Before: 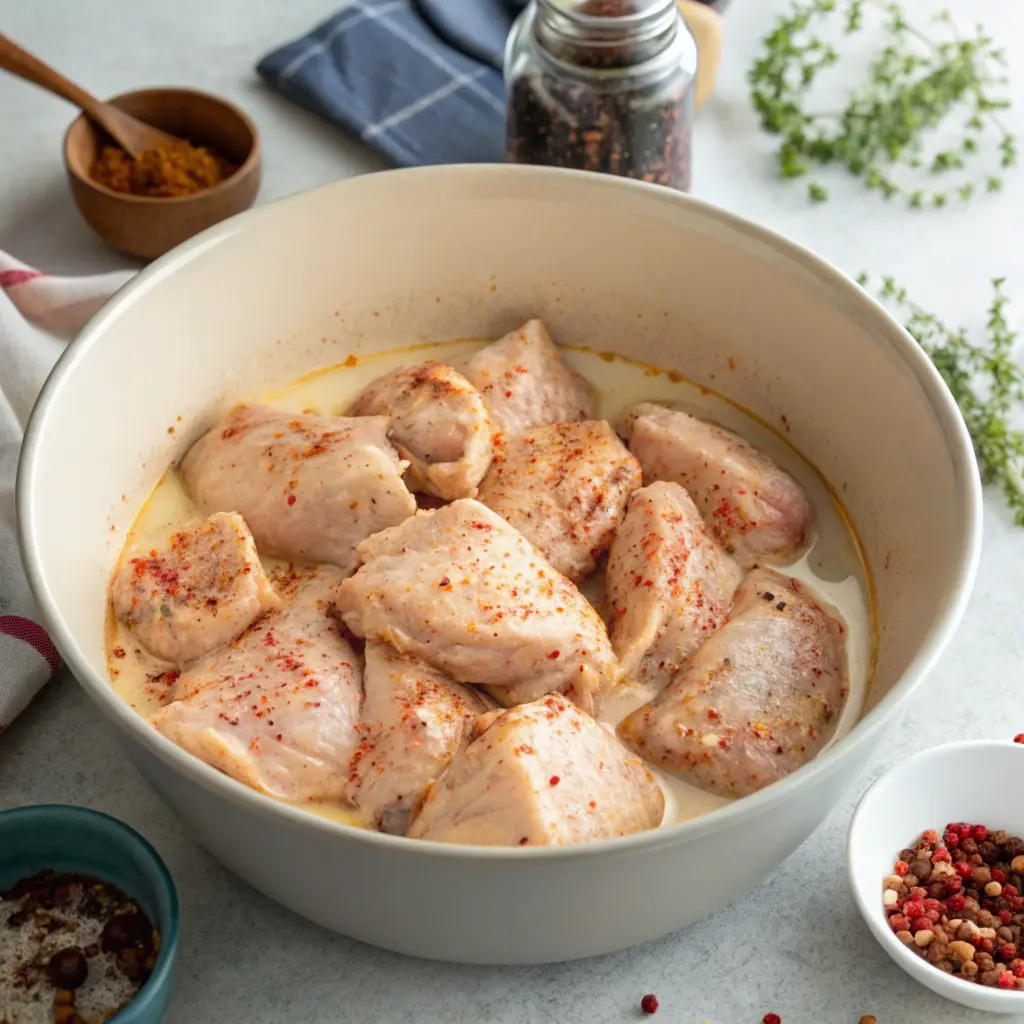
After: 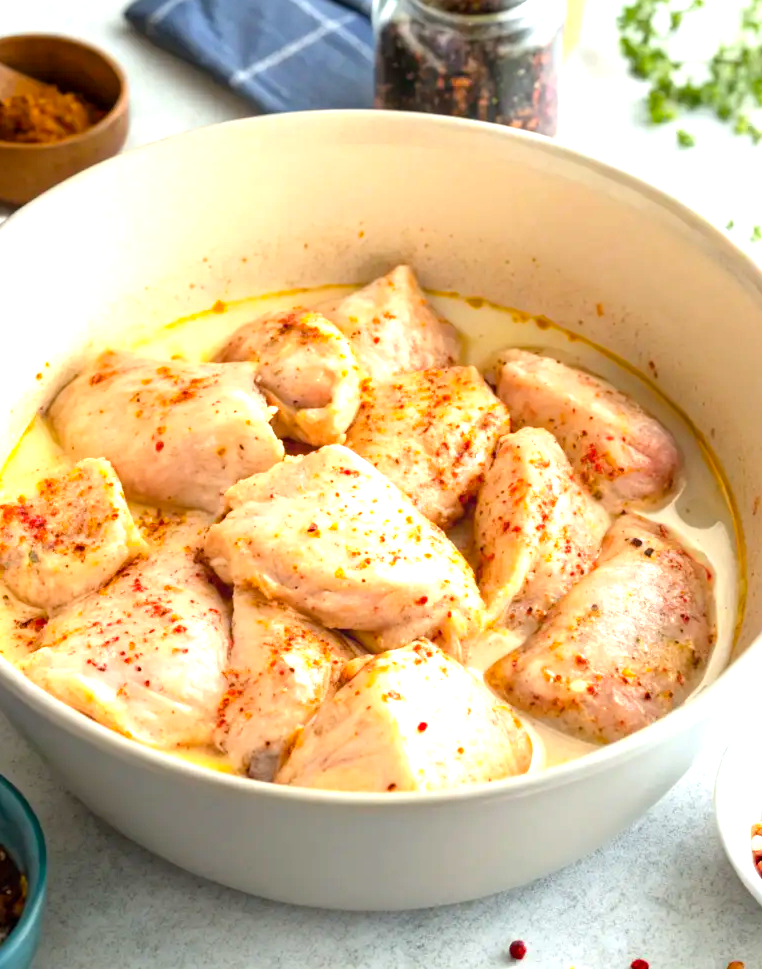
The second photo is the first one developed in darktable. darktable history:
color balance rgb: perceptual saturation grading › global saturation 25.826%
crop and rotate: left 12.967%, top 5.324%, right 12.569%
exposure: black level correction 0.001, exposure 1.055 EV, compensate highlight preservation false
